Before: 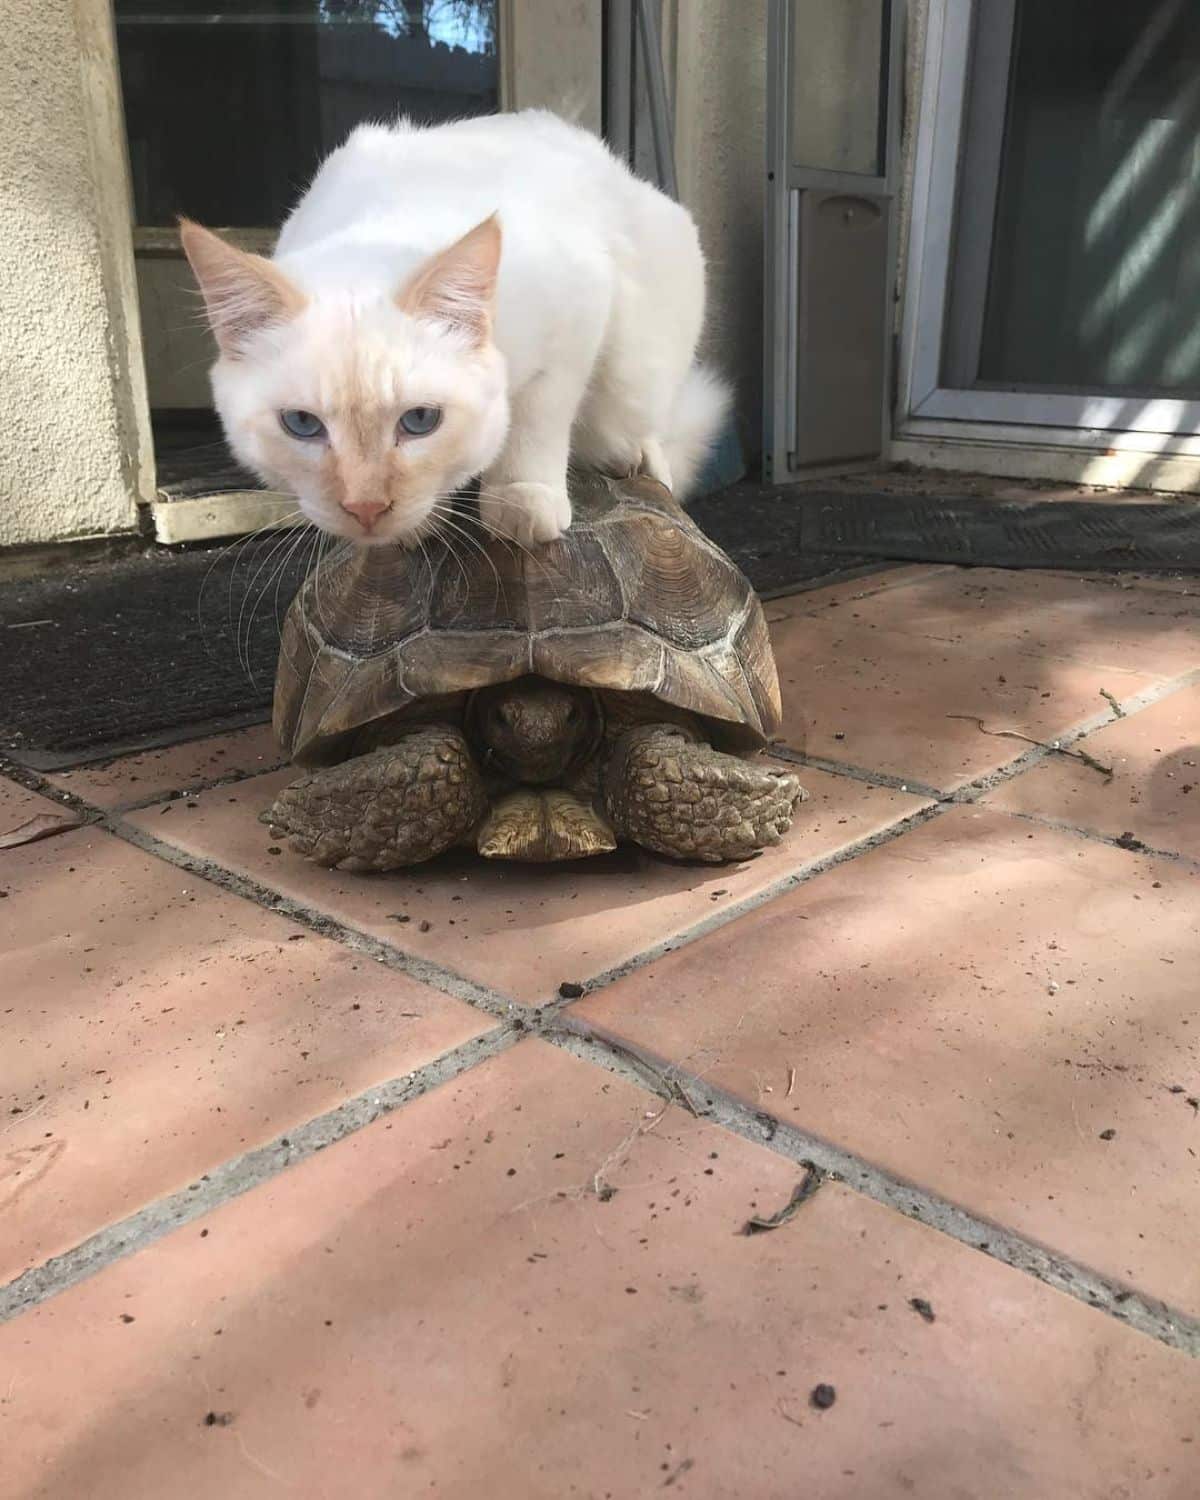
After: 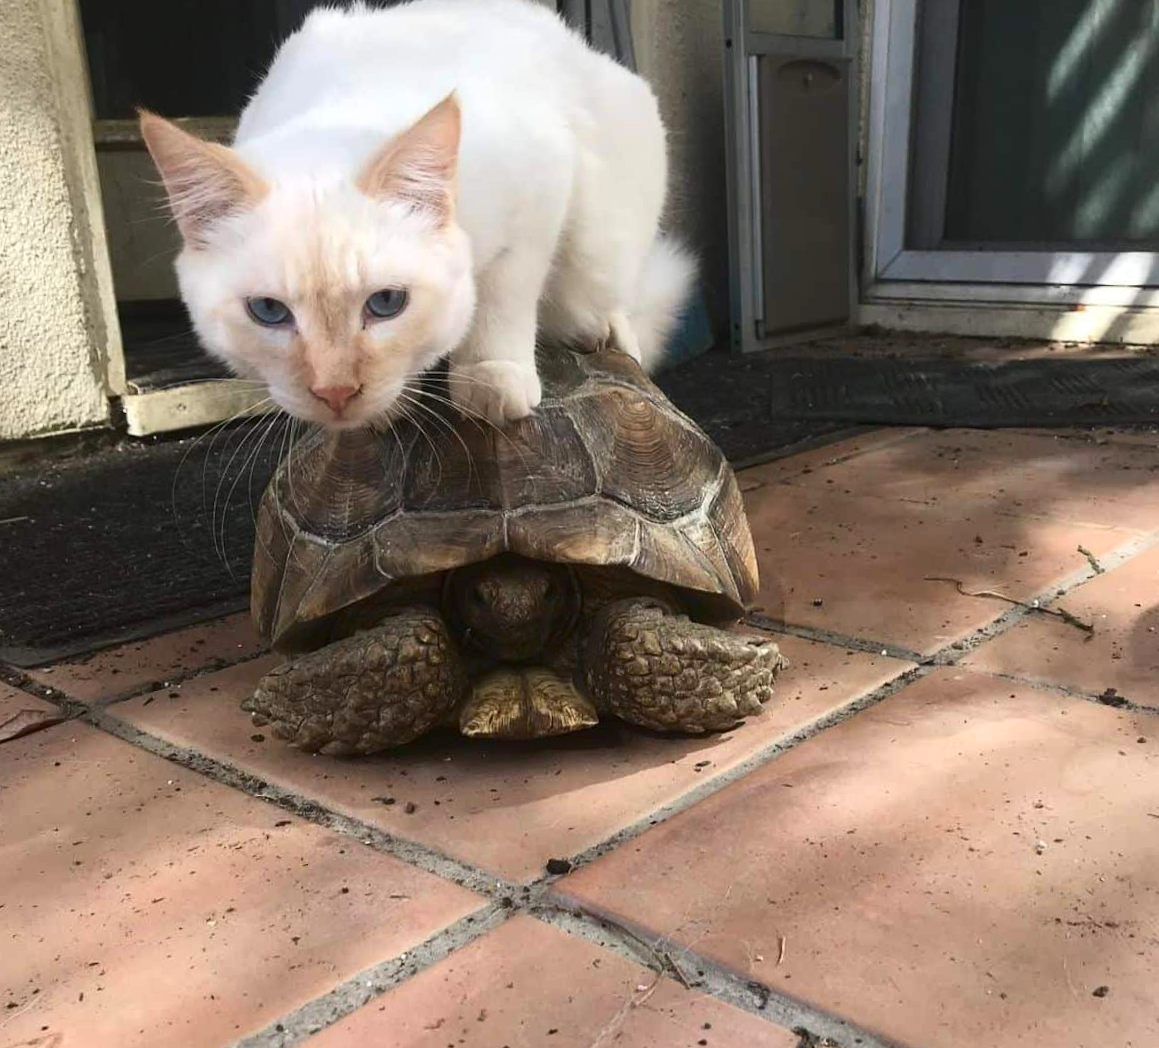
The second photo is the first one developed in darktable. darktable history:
color correction: saturation 0.99
contrast brightness saturation: contrast 0.13, brightness -0.05, saturation 0.16
crop: left 0.387%, top 5.469%, bottom 19.809%
rotate and perspective: rotation -2.12°, lens shift (vertical) 0.009, lens shift (horizontal) -0.008, automatic cropping original format, crop left 0.036, crop right 0.964, crop top 0.05, crop bottom 0.959
